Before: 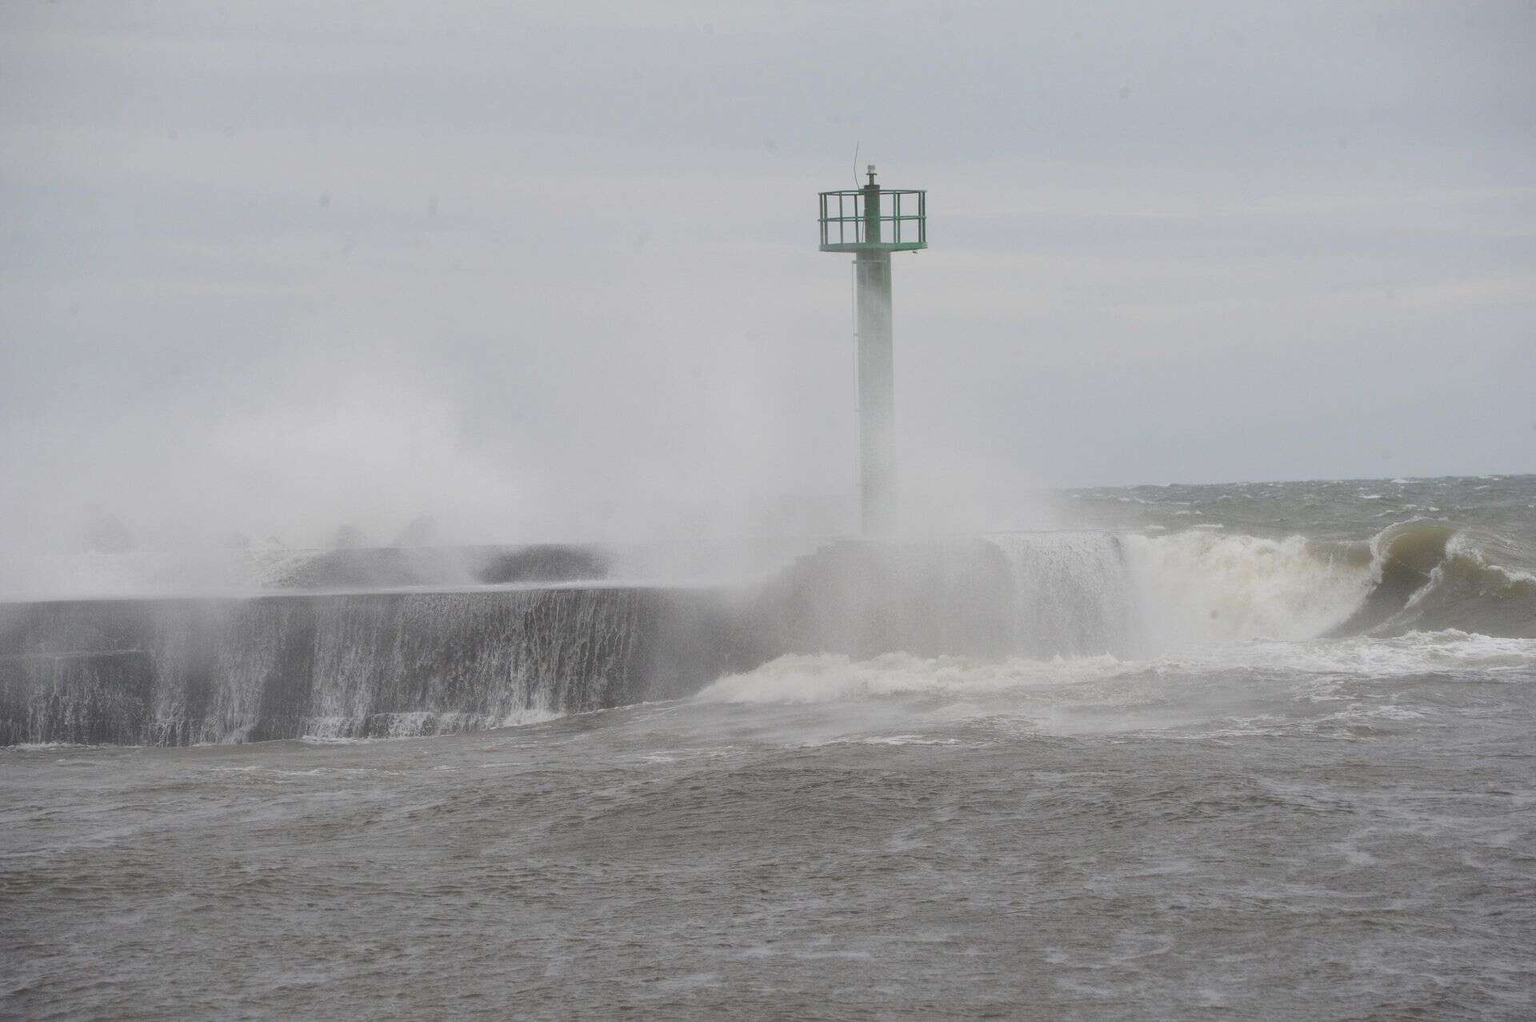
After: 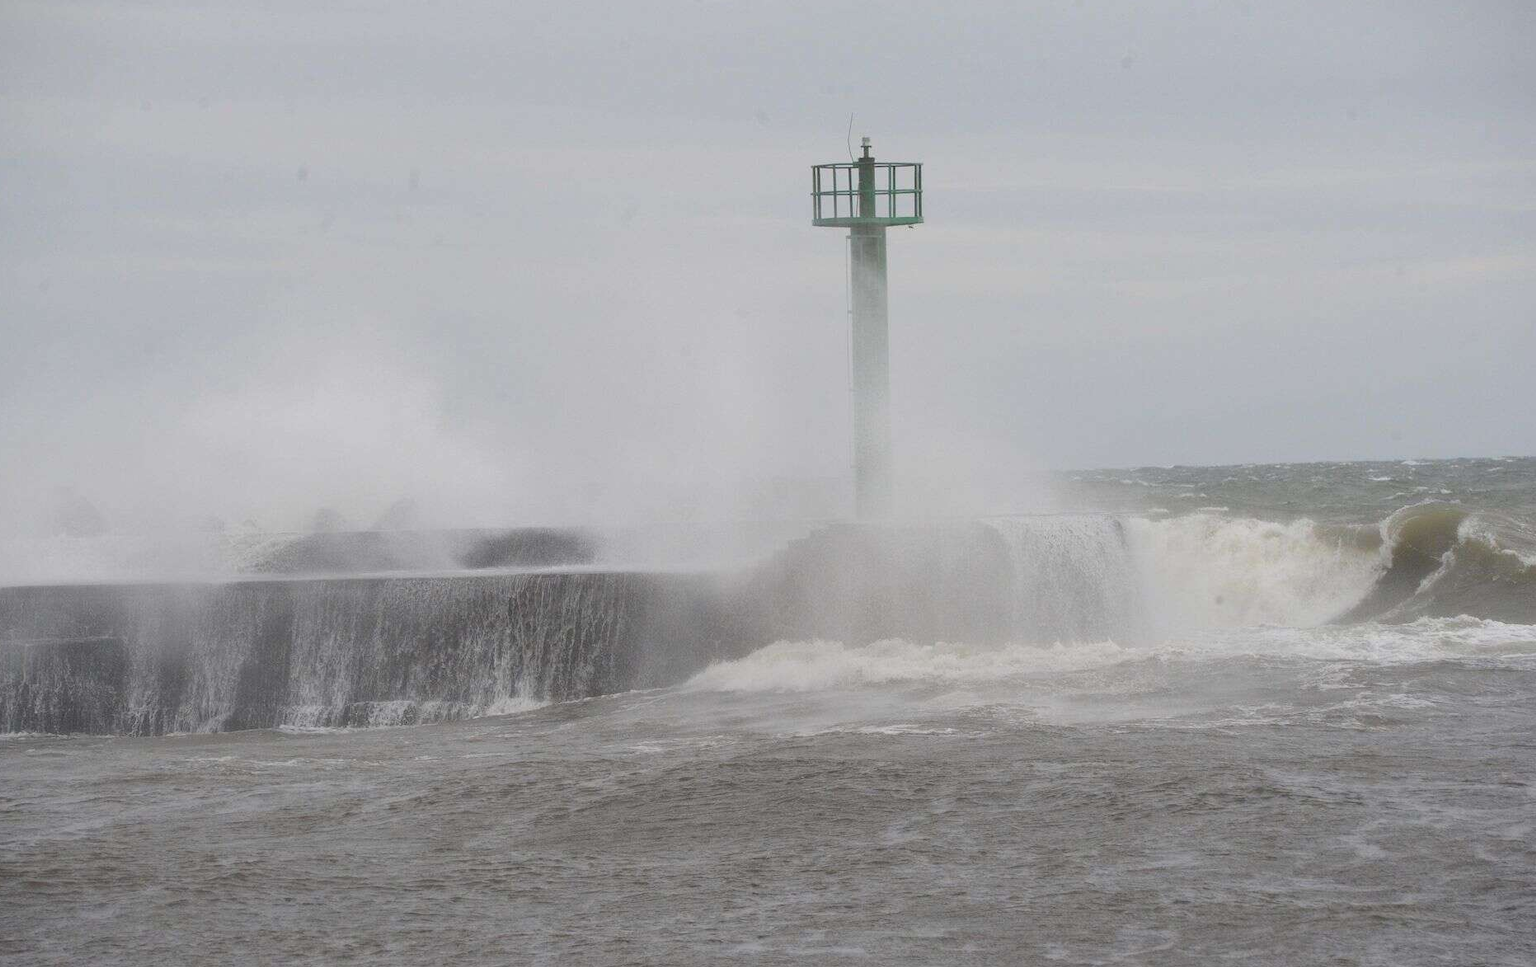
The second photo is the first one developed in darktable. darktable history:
crop: left 2.04%, top 3.151%, right 0.894%, bottom 4.922%
